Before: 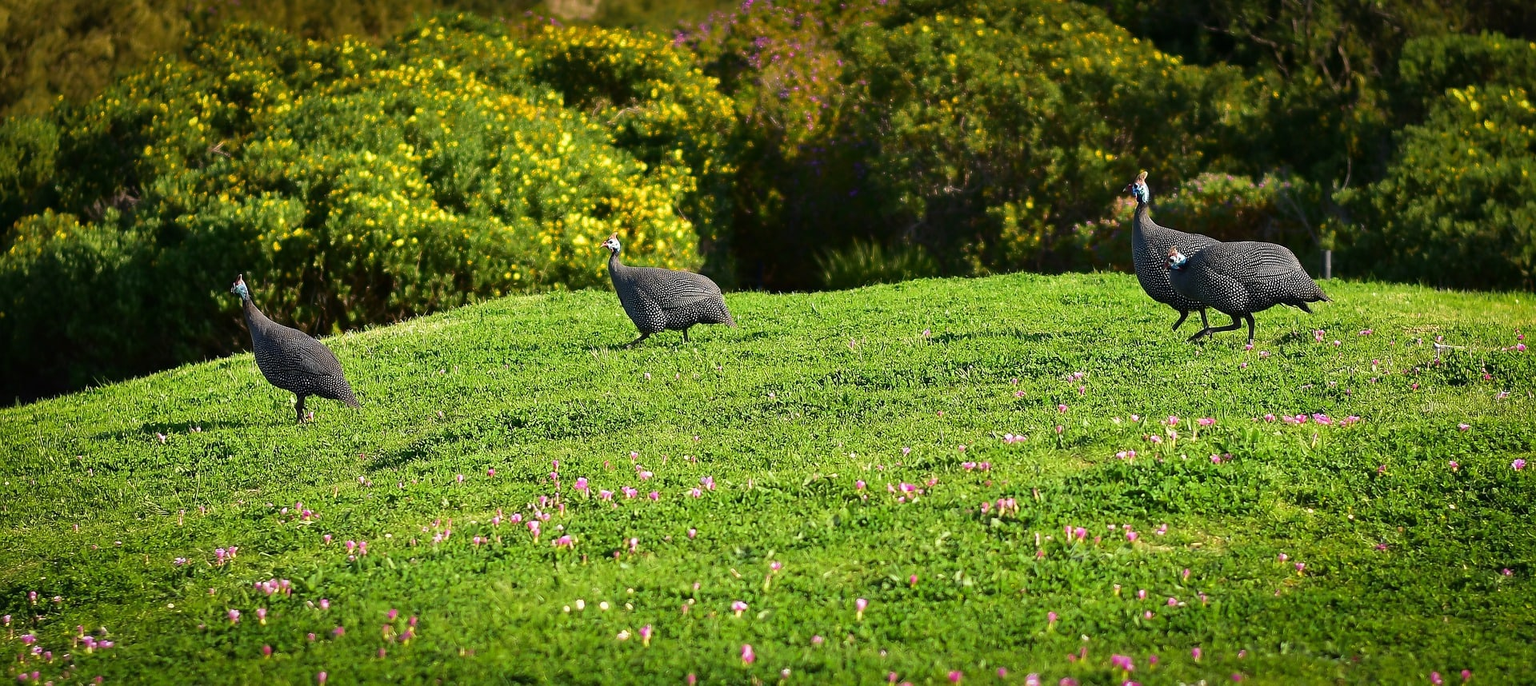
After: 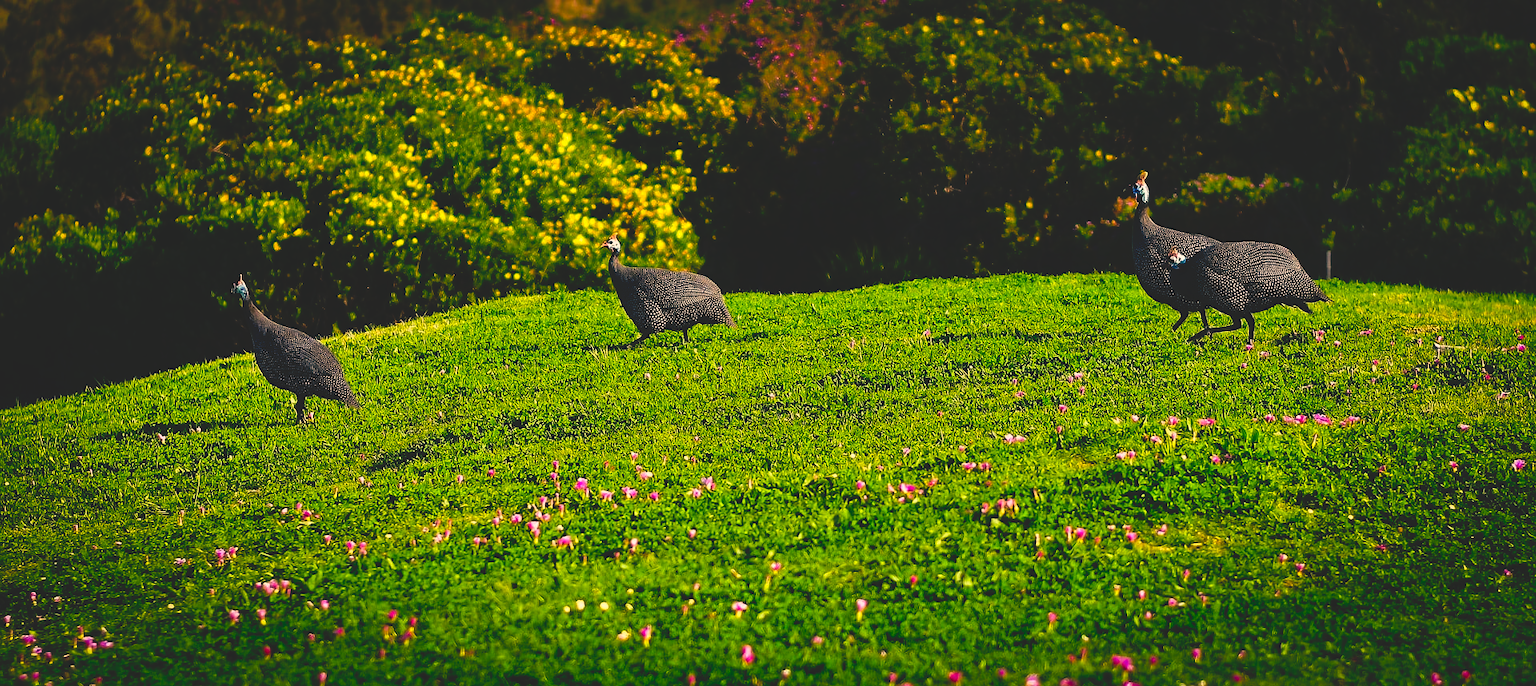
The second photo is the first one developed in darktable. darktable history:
base curve: curves: ch0 [(0, 0.02) (0.083, 0.036) (1, 1)], preserve colors none
color balance rgb: shadows lift › chroma 5.41%, shadows lift › hue 240°, highlights gain › chroma 3.74%, highlights gain › hue 60°, saturation formula JzAzBz (2021)
contrast brightness saturation: contrast 0.09, saturation 0.28
